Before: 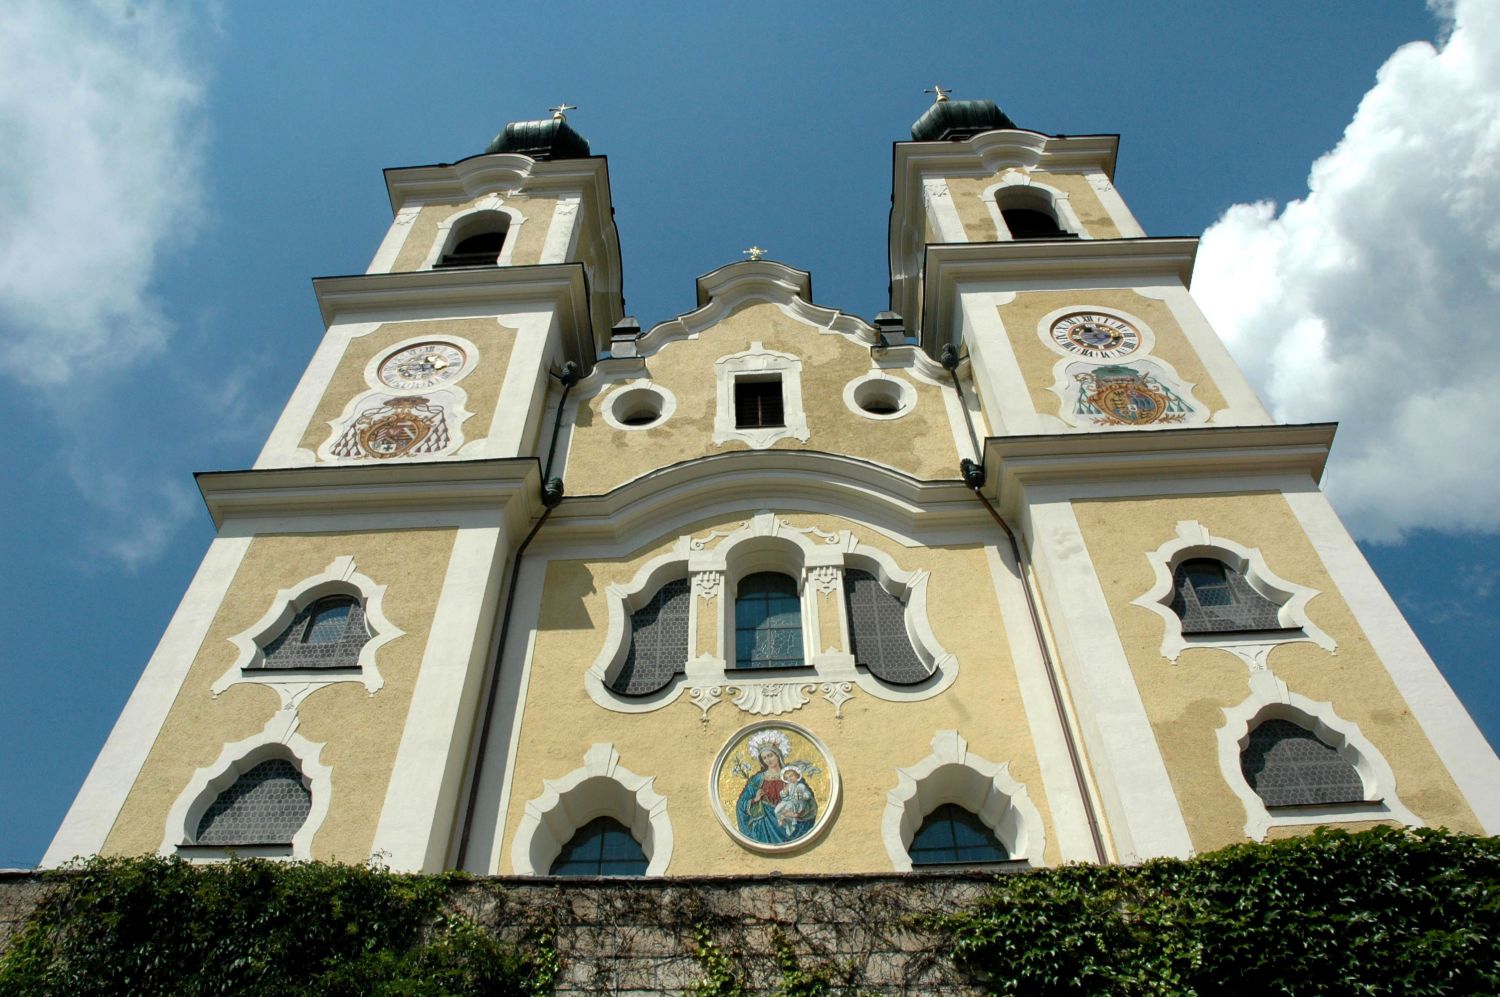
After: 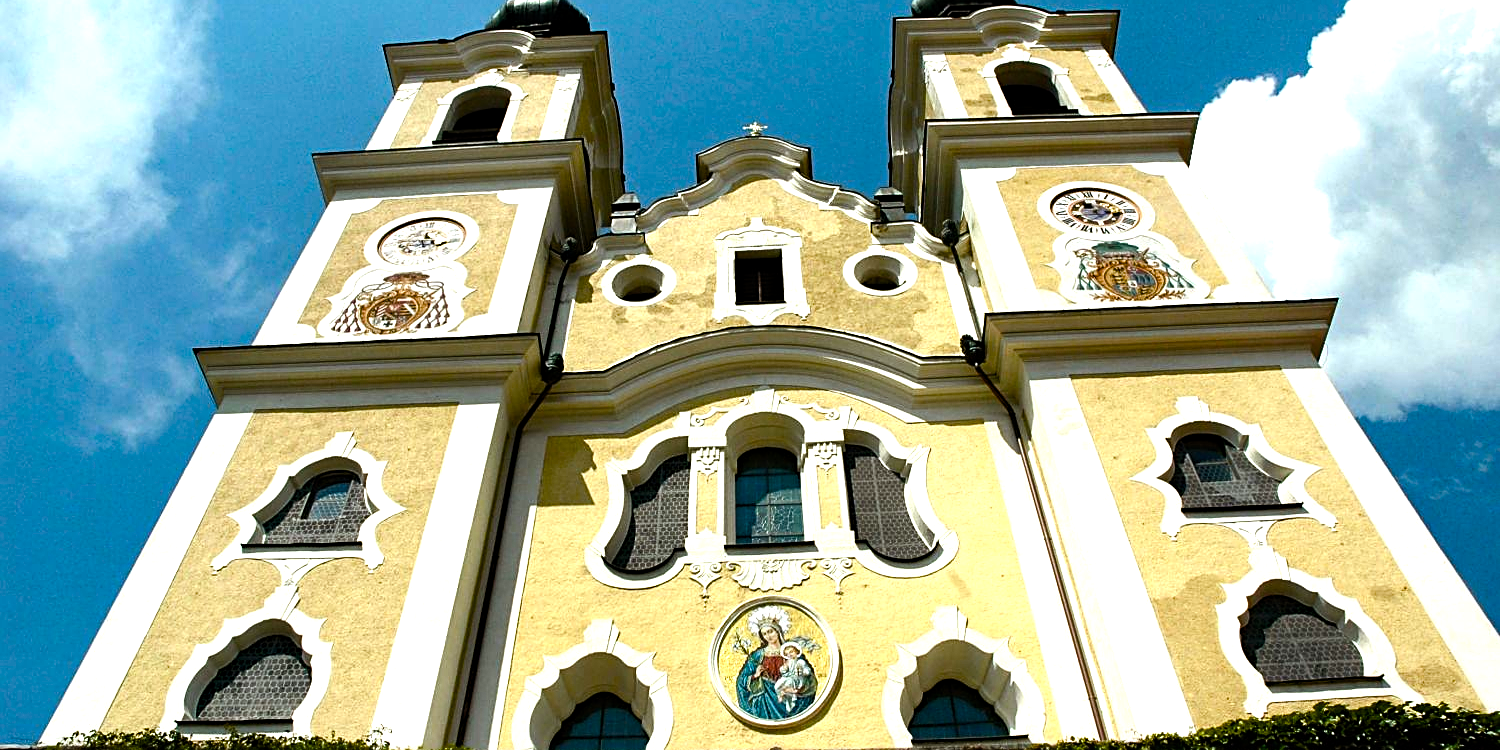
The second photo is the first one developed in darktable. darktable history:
crop and rotate: top 12.462%, bottom 12.254%
sharpen: on, module defaults
color balance rgb: power › chroma 0.697%, power › hue 60°, linear chroma grading › global chroma 0.349%, perceptual saturation grading › global saturation 27.48%, perceptual saturation grading › highlights -28.347%, perceptual saturation grading › mid-tones 15.11%, perceptual saturation grading › shadows 33.857%, global vibrance 20%
tone equalizer: -8 EV -1.05 EV, -7 EV -0.99 EV, -6 EV -0.869 EV, -5 EV -0.542 EV, -3 EV 0.554 EV, -2 EV 0.884 EV, -1 EV 1 EV, +0 EV 1.07 EV, edges refinement/feathering 500, mask exposure compensation -1.57 EV, preserve details no
haze removal: compatibility mode true, adaptive false
